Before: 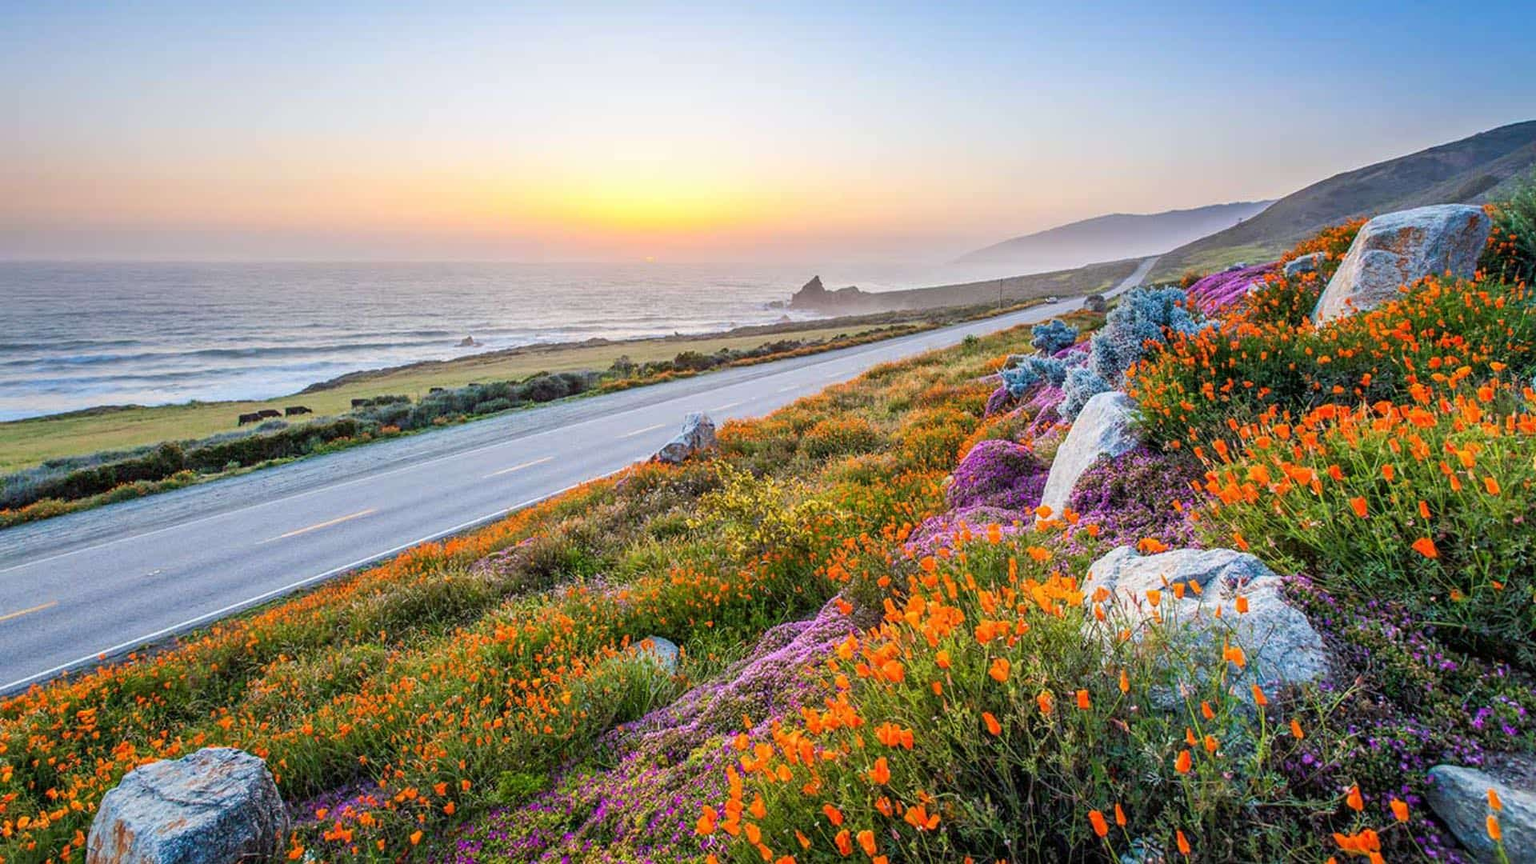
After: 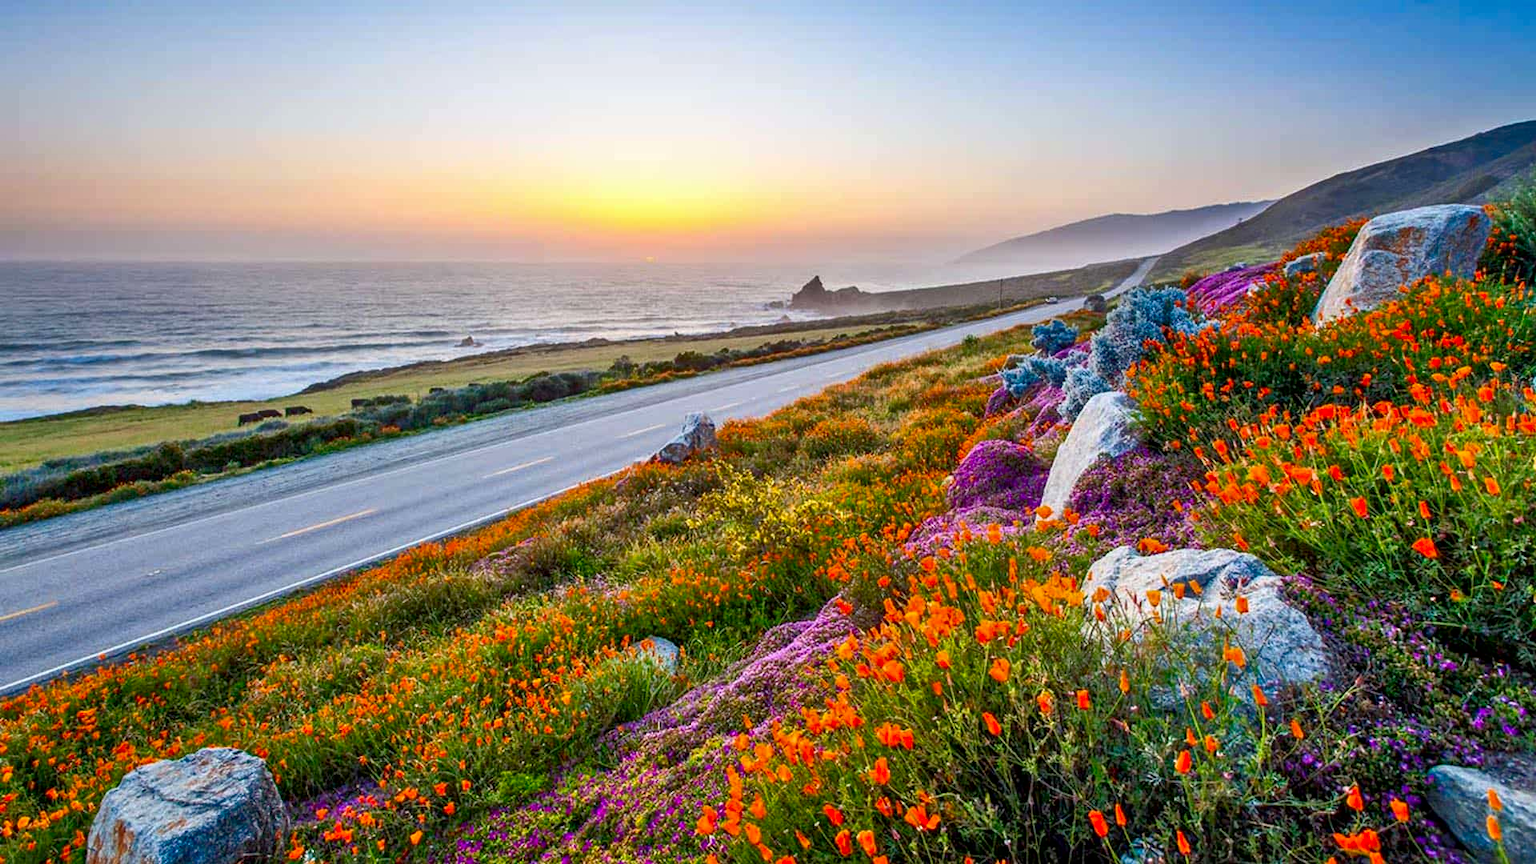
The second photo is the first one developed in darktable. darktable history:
tone equalizer: -7 EV 0.15 EV, -6 EV 0.615 EV, -5 EV 1.14 EV, -4 EV 1.31 EV, -3 EV 1.12 EV, -2 EV 0.6 EV, -1 EV 0.16 EV
contrast brightness saturation: contrast 0.128, brightness -0.231, saturation 0.144
